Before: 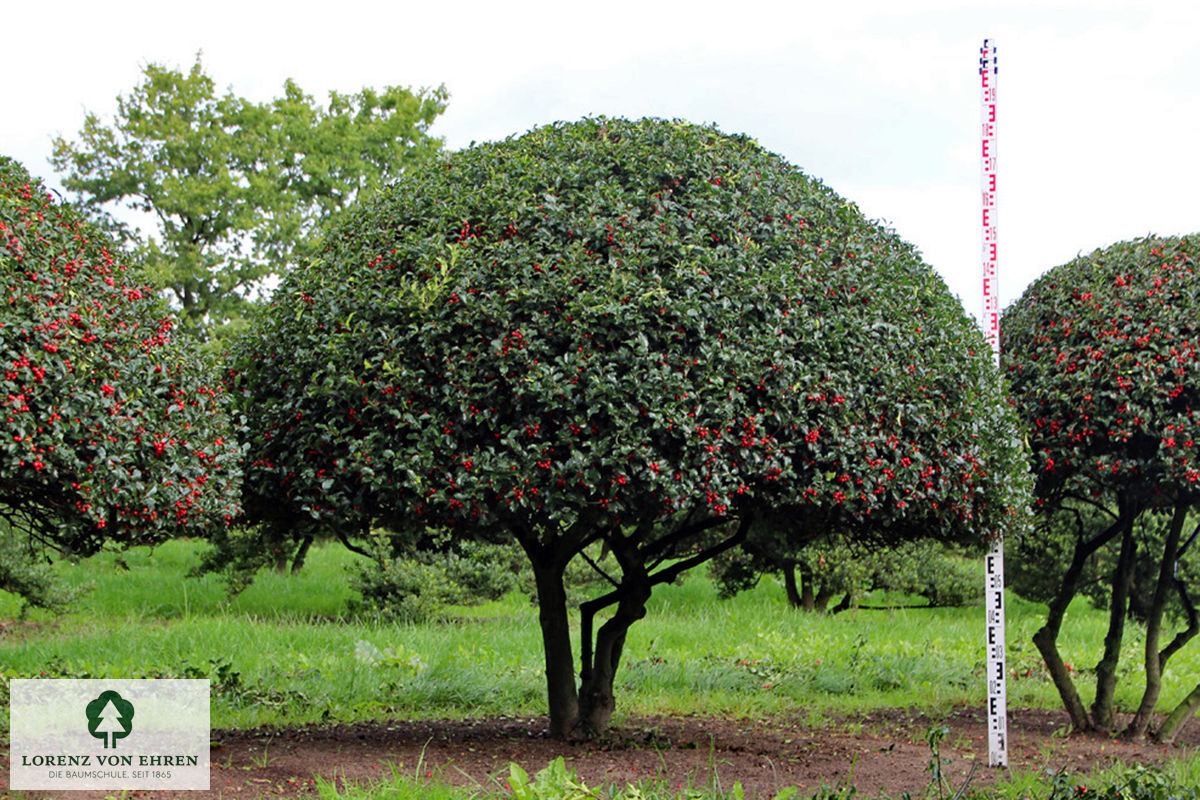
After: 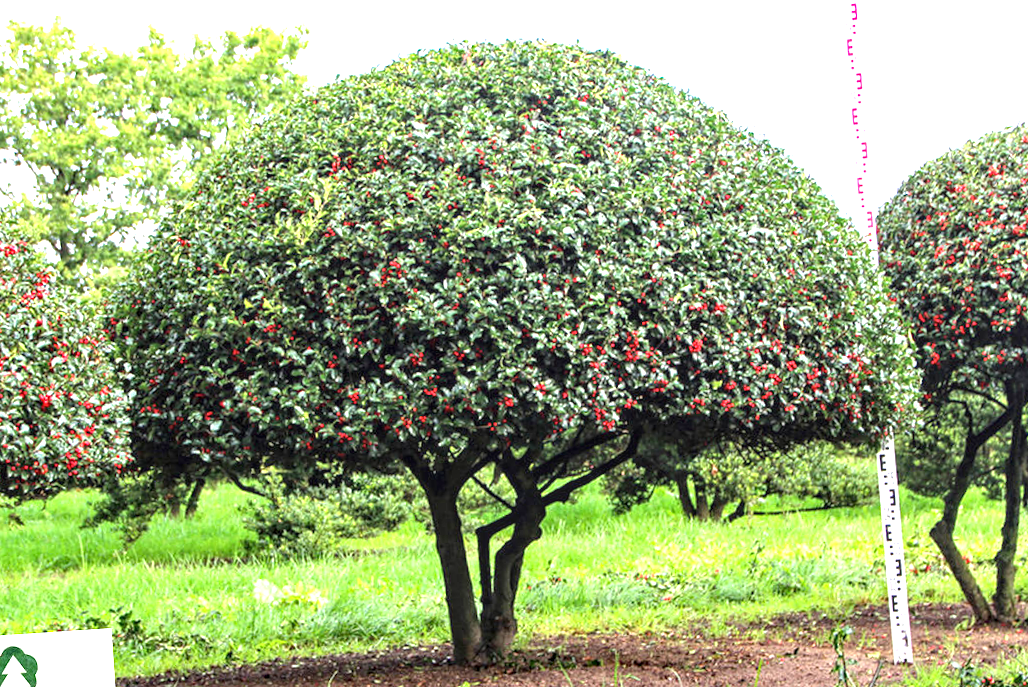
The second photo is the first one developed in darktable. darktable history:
crop and rotate: angle 3.8°, left 5.964%, top 5.689%
local contrast: detail 130%
exposure: black level correction 0, exposure 0.896 EV, compensate exposure bias true, compensate highlight preservation false
